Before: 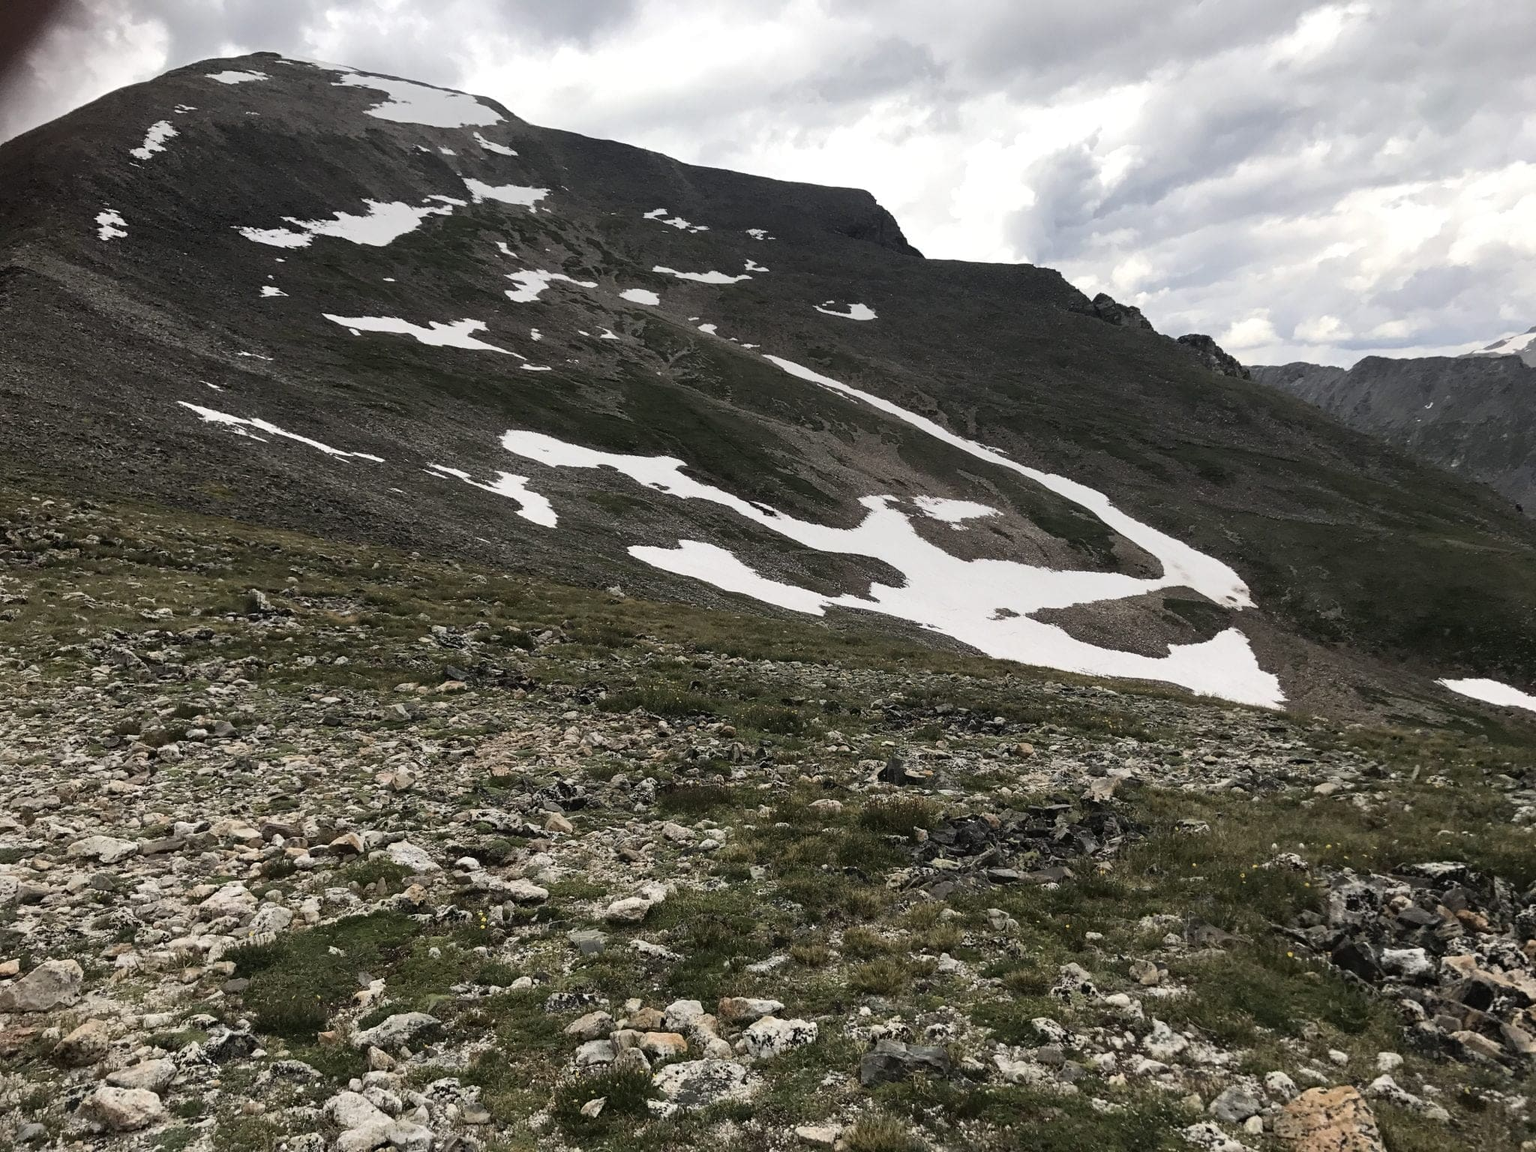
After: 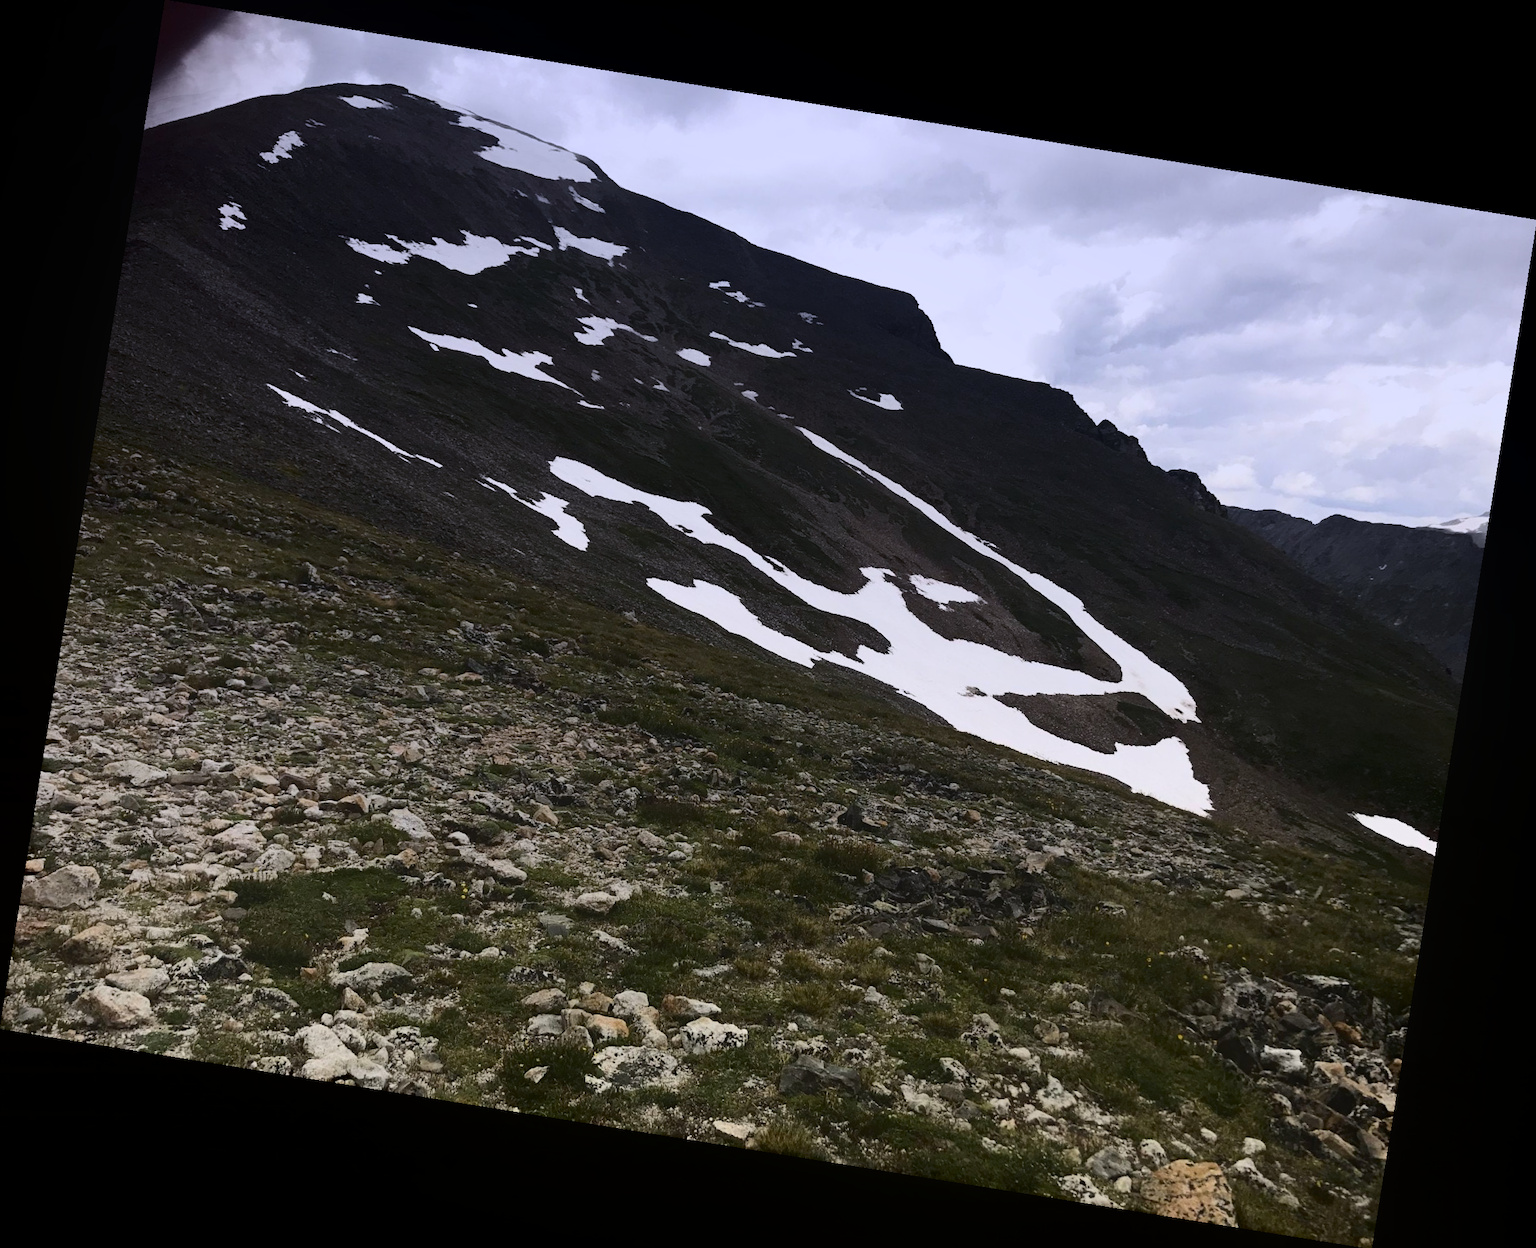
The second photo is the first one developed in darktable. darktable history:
graduated density: hue 238.83°, saturation 50%
contrast equalizer: octaves 7, y [[0.6 ×6], [0.55 ×6], [0 ×6], [0 ×6], [0 ×6]], mix -1
rotate and perspective: rotation 9.12°, automatic cropping off
color balance rgb: perceptual saturation grading › global saturation 20%, global vibrance 20%
contrast brightness saturation: contrast 0.28
